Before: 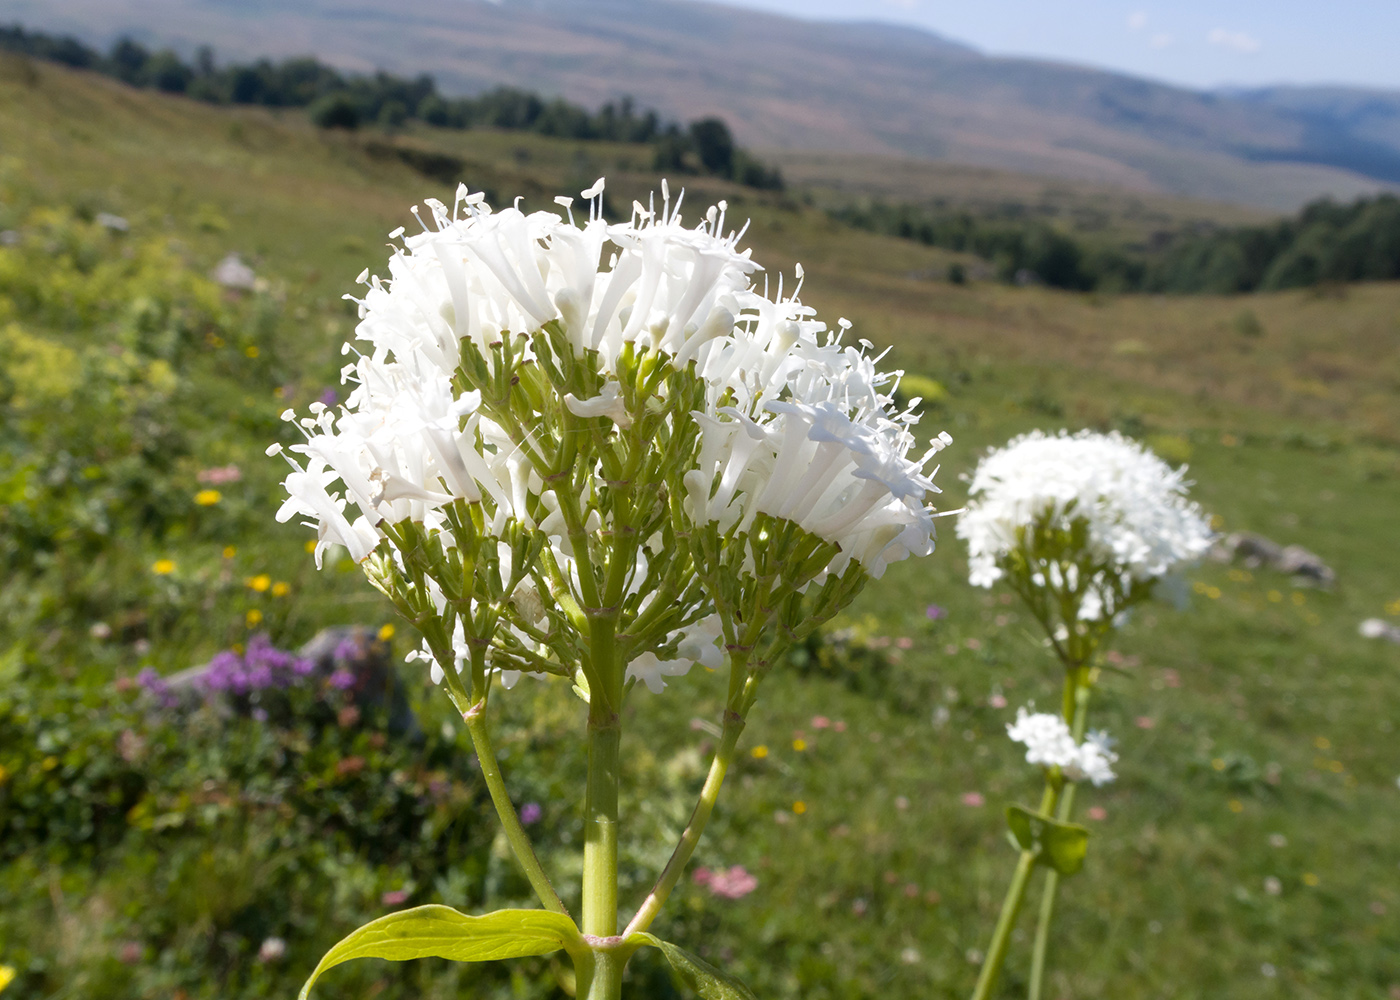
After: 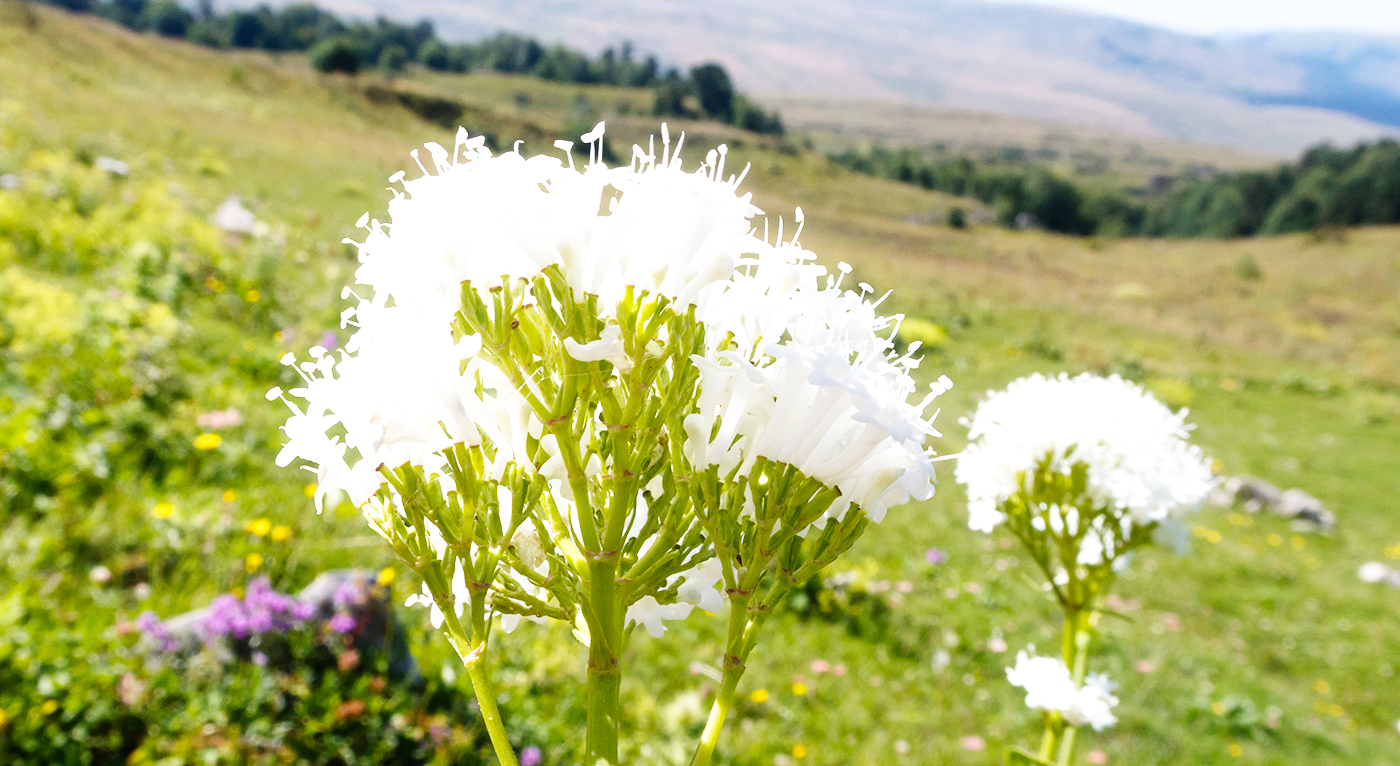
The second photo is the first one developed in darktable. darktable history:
contrast equalizer: y [[0.5, 0.5, 0.468, 0.5, 0.5, 0.5], [0.5 ×6], [0.5 ×6], [0 ×6], [0 ×6]]
local contrast: mode bilateral grid, contrast 15, coarseness 36, detail 105%, midtone range 0.2
base curve: curves: ch0 [(0, 0.003) (0.001, 0.002) (0.006, 0.004) (0.02, 0.022) (0.048, 0.086) (0.094, 0.234) (0.162, 0.431) (0.258, 0.629) (0.385, 0.8) (0.548, 0.918) (0.751, 0.988) (1, 1)], preserve colors none
crop: top 5.667%, bottom 17.637%
exposure: black level correction 0.001, exposure 0.14 EV, compensate highlight preservation false
